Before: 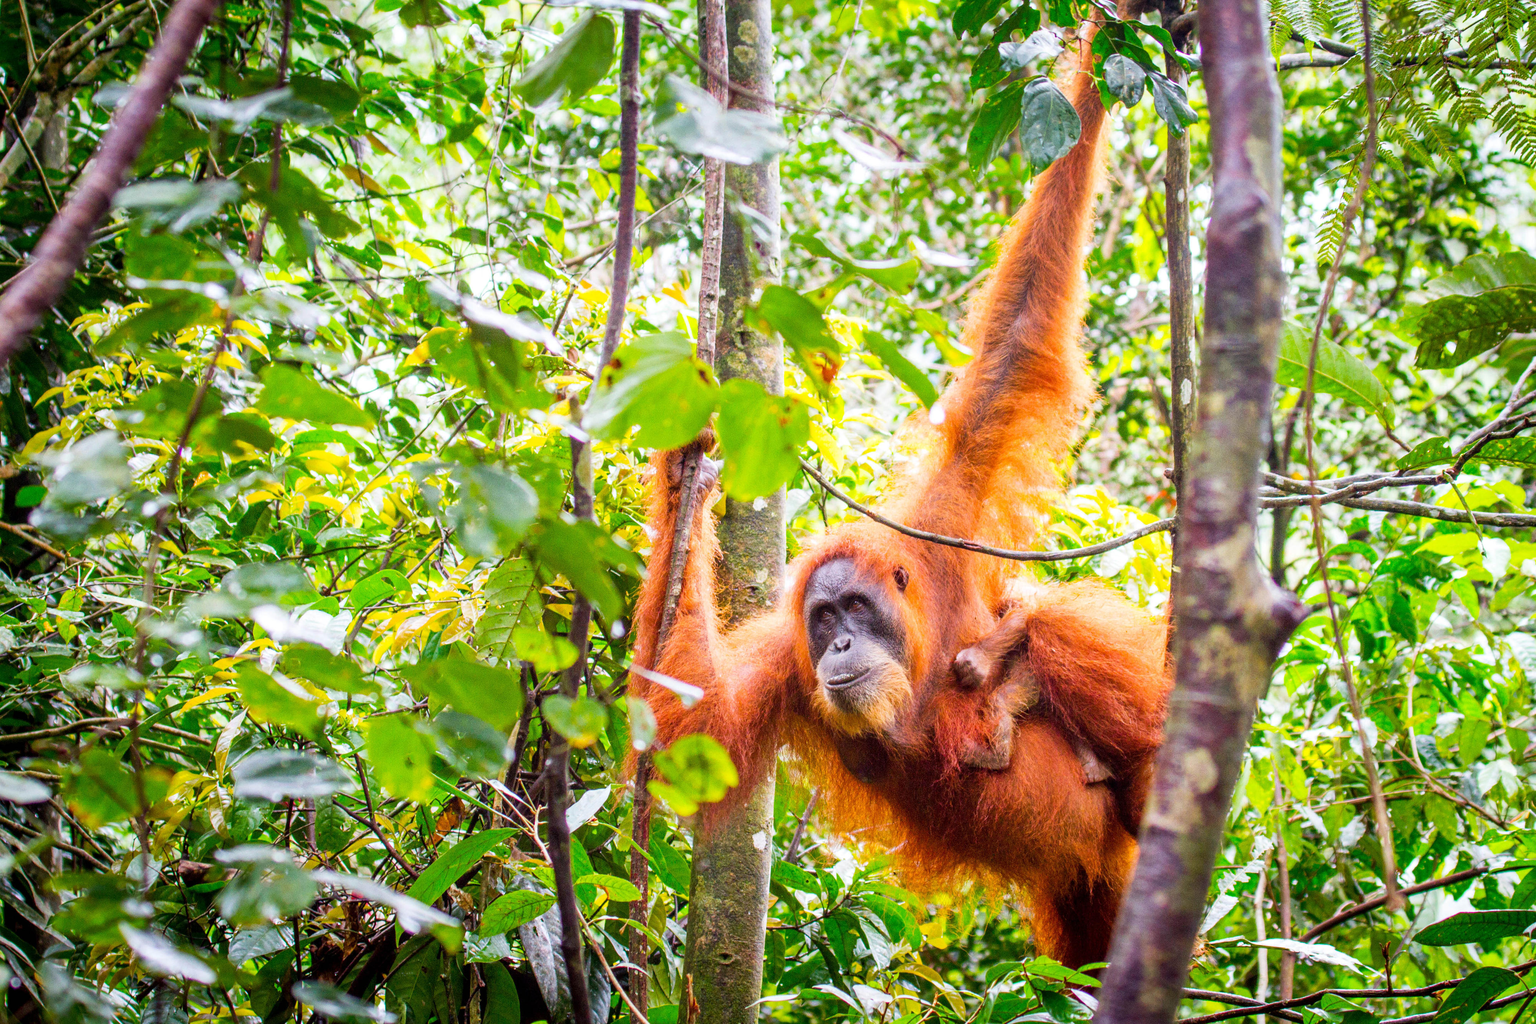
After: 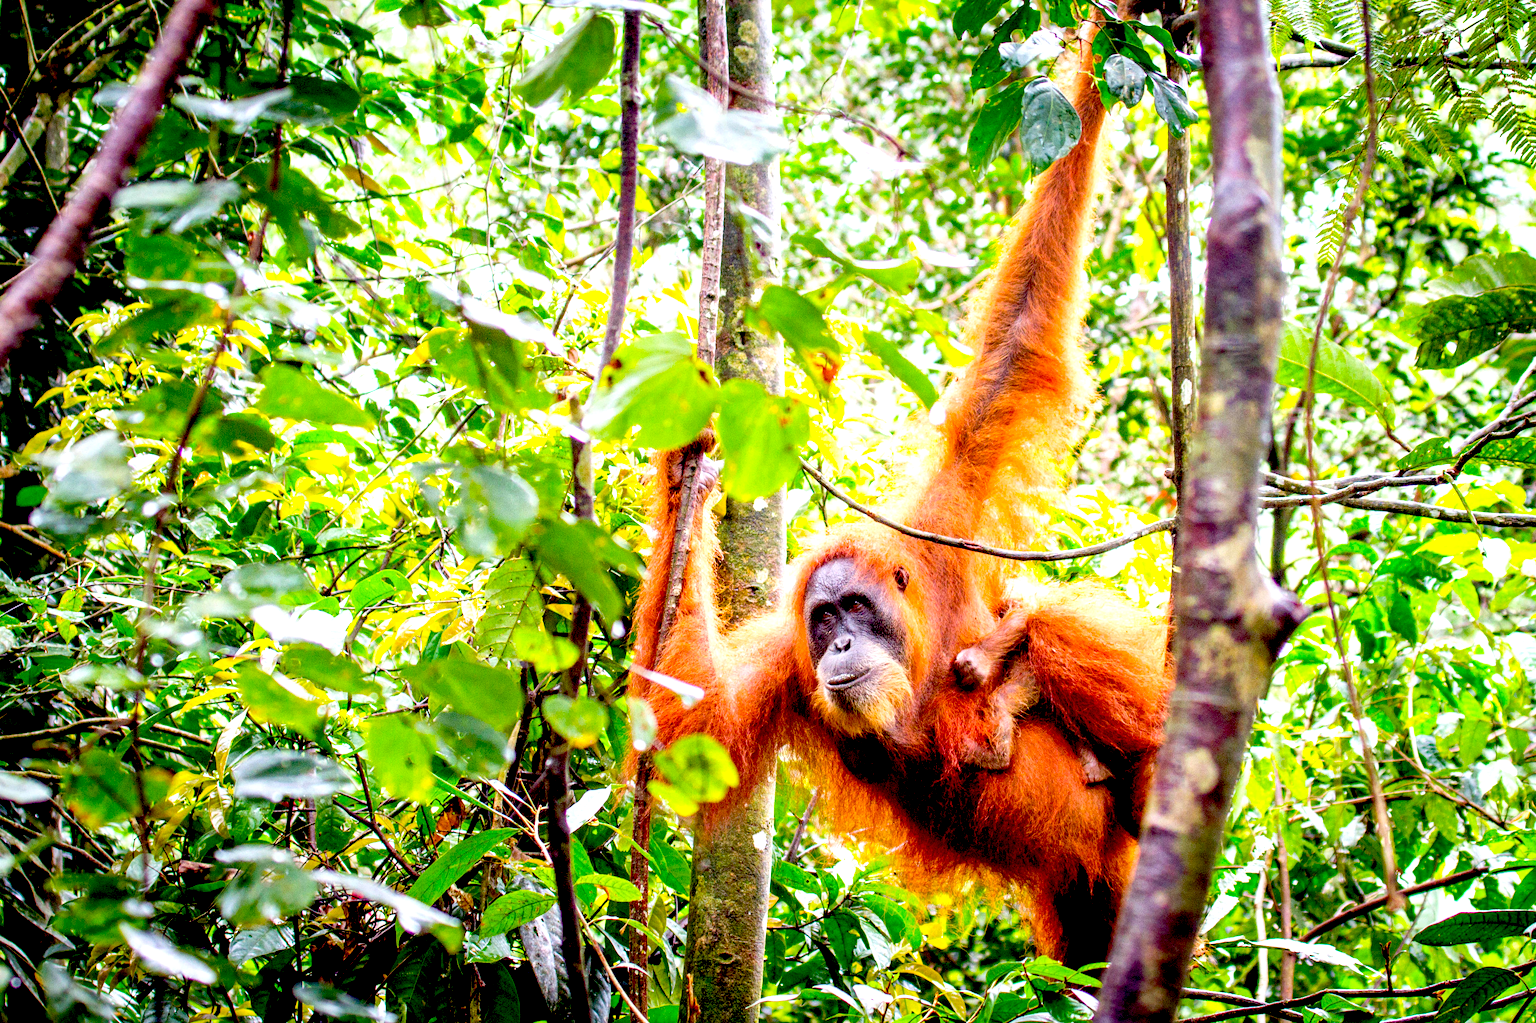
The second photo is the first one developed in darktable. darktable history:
exposure: black level correction 0.039, exposure 0.5 EV, compensate highlight preservation false
